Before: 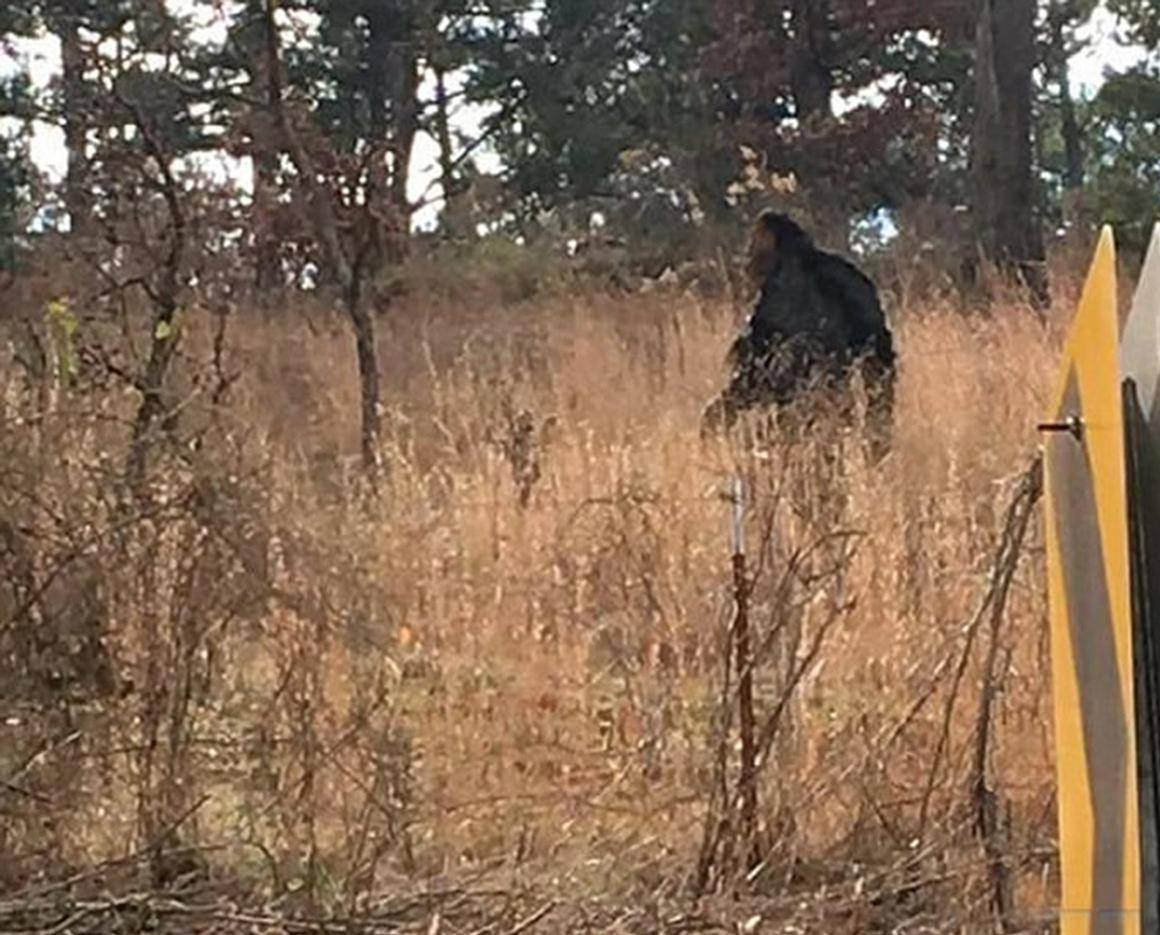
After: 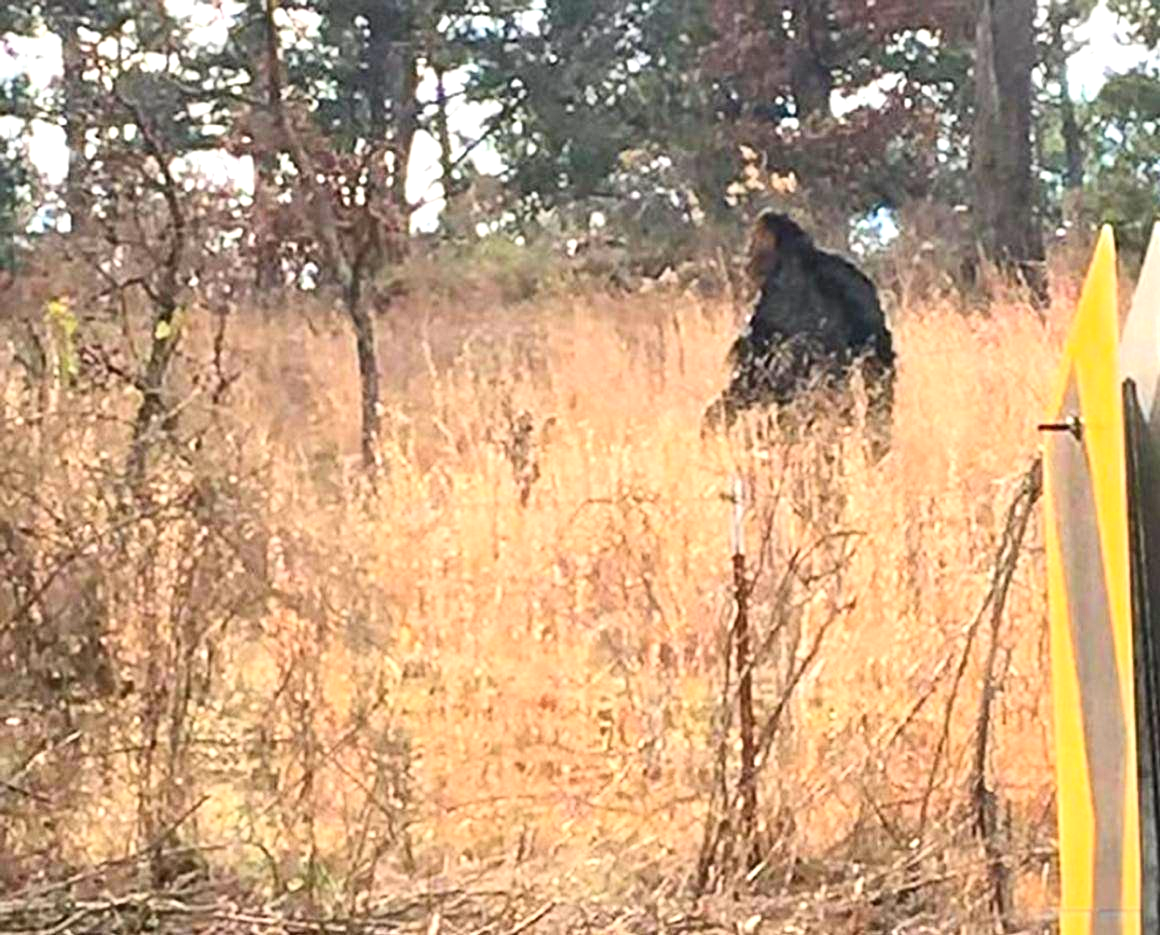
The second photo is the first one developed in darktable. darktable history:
contrast brightness saturation: contrast 0.2, brightness 0.16, saturation 0.22
exposure: exposure 0.935 EV, compensate highlight preservation false
